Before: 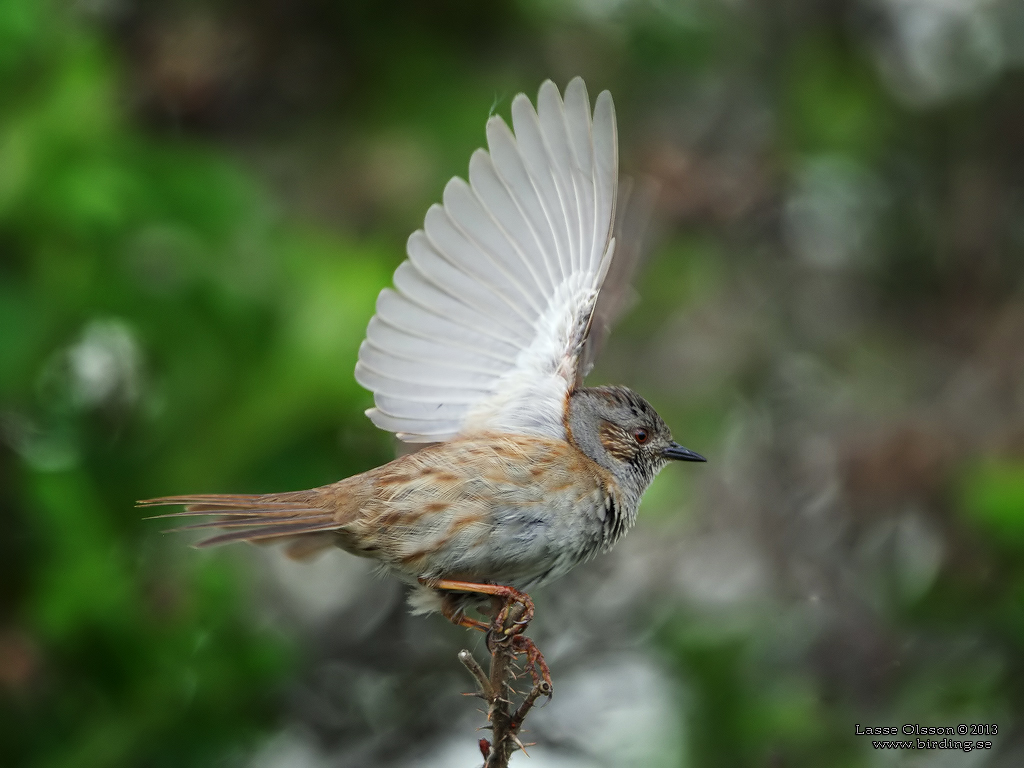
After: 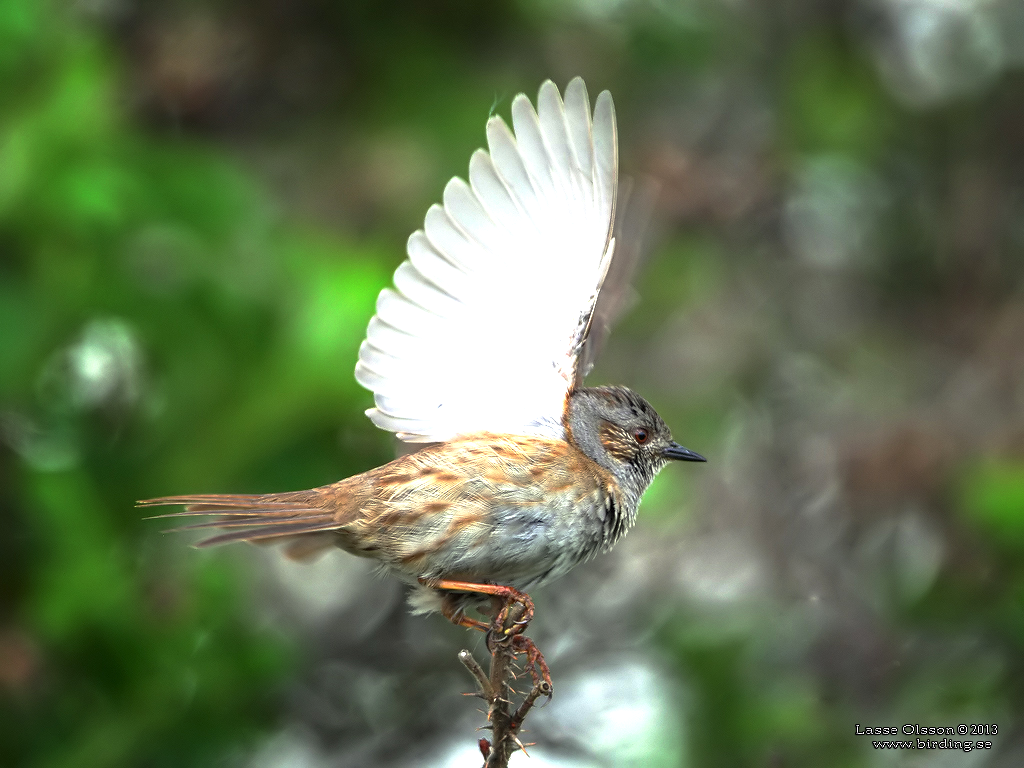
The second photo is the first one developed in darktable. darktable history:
base curve: curves: ch0 [(0, 0) (0.595, 0.418) (1, 1)], preserve colors none
exposure: exposure 1.15 EV, compensate highlight preservation false
